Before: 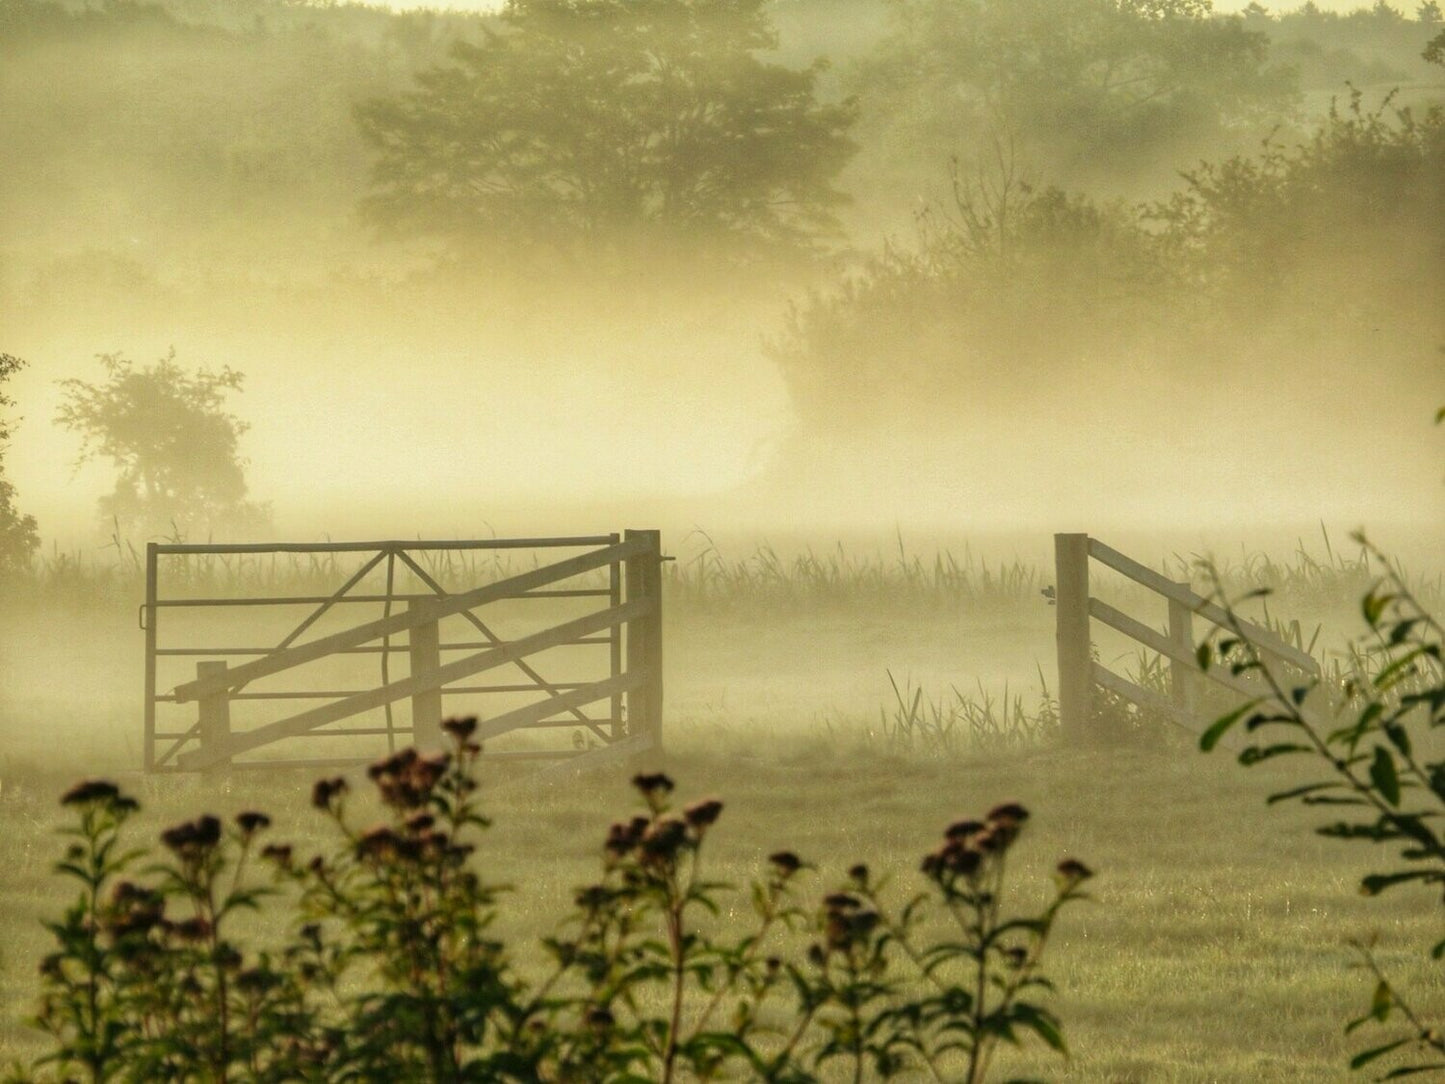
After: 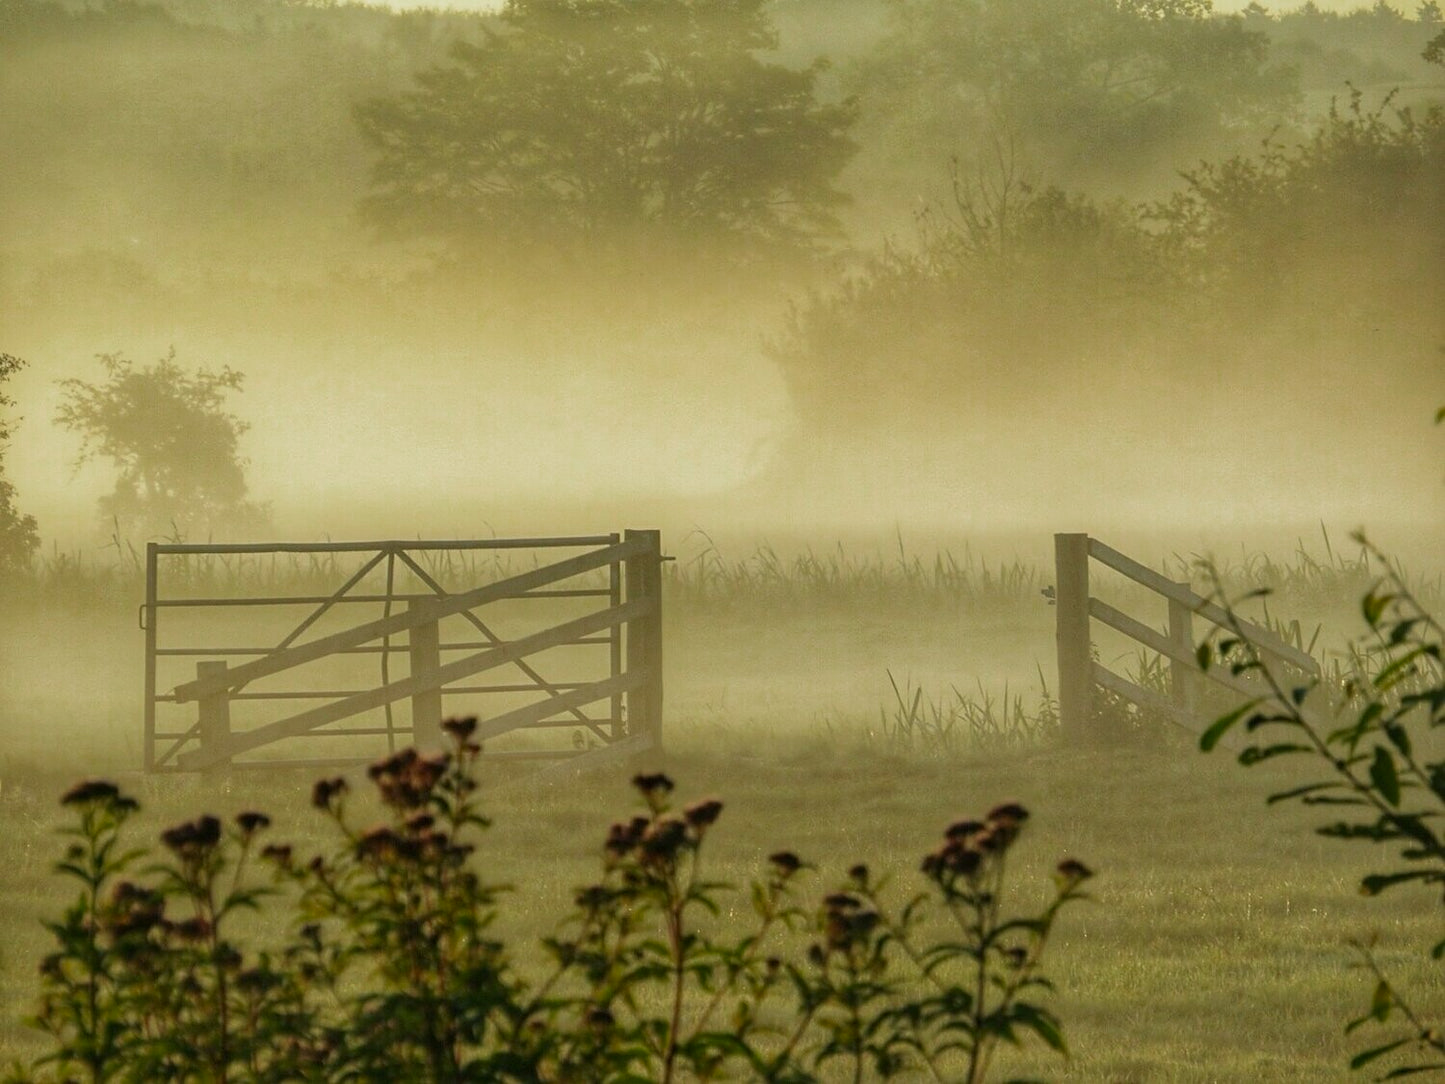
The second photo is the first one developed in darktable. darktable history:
sharpen: amount 0.207
color zones: curves: ch0 [(0.27, 0.396) (0.563, 0.504) (0.75, 0.5) (0.787, 0.307)]
